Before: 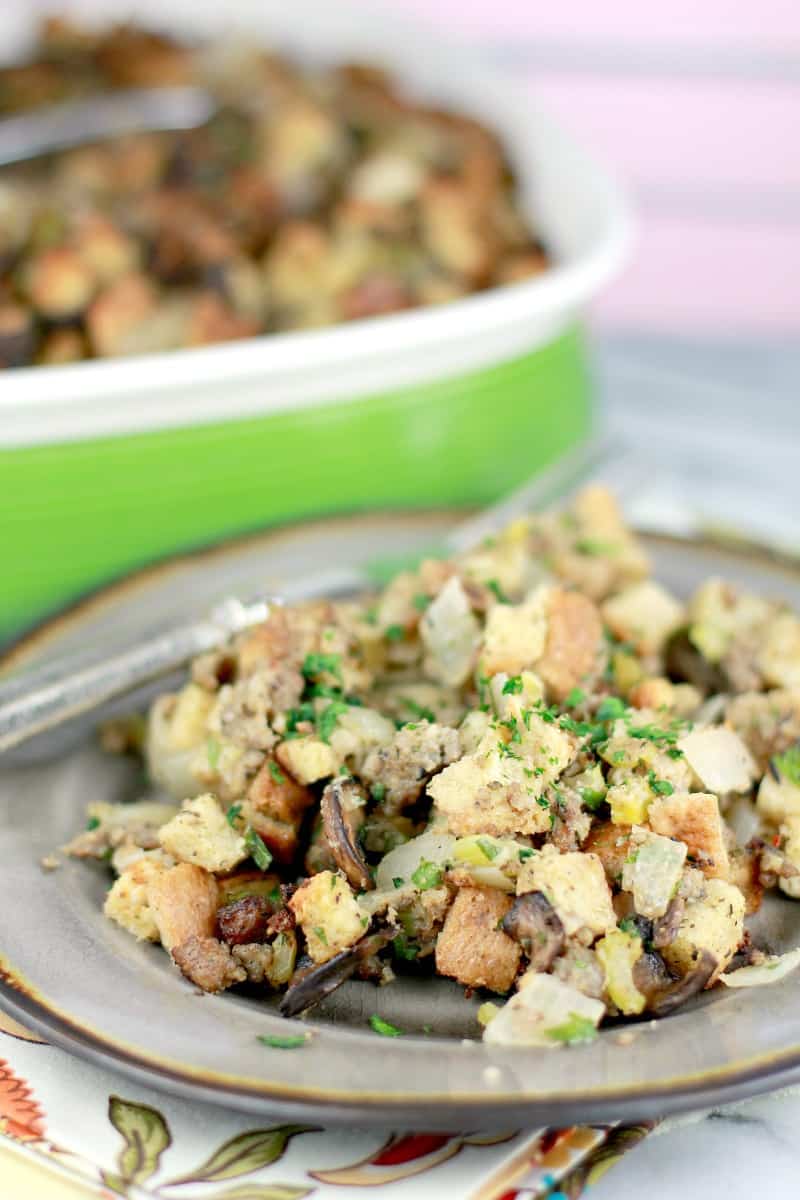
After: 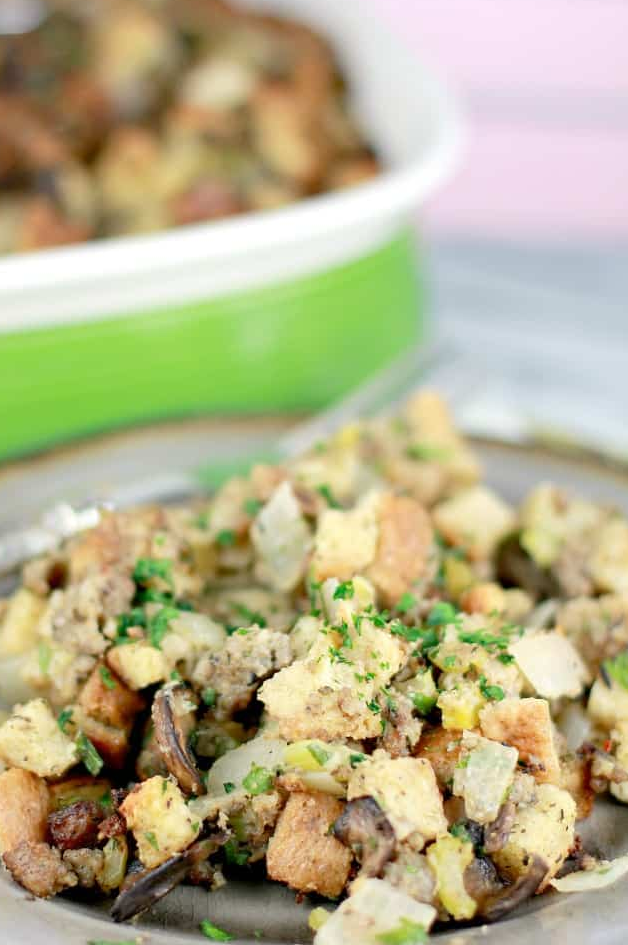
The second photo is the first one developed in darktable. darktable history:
crop and rotate: left 21.164%, top 7.918%, right 0.315%, bottom 13.315%
